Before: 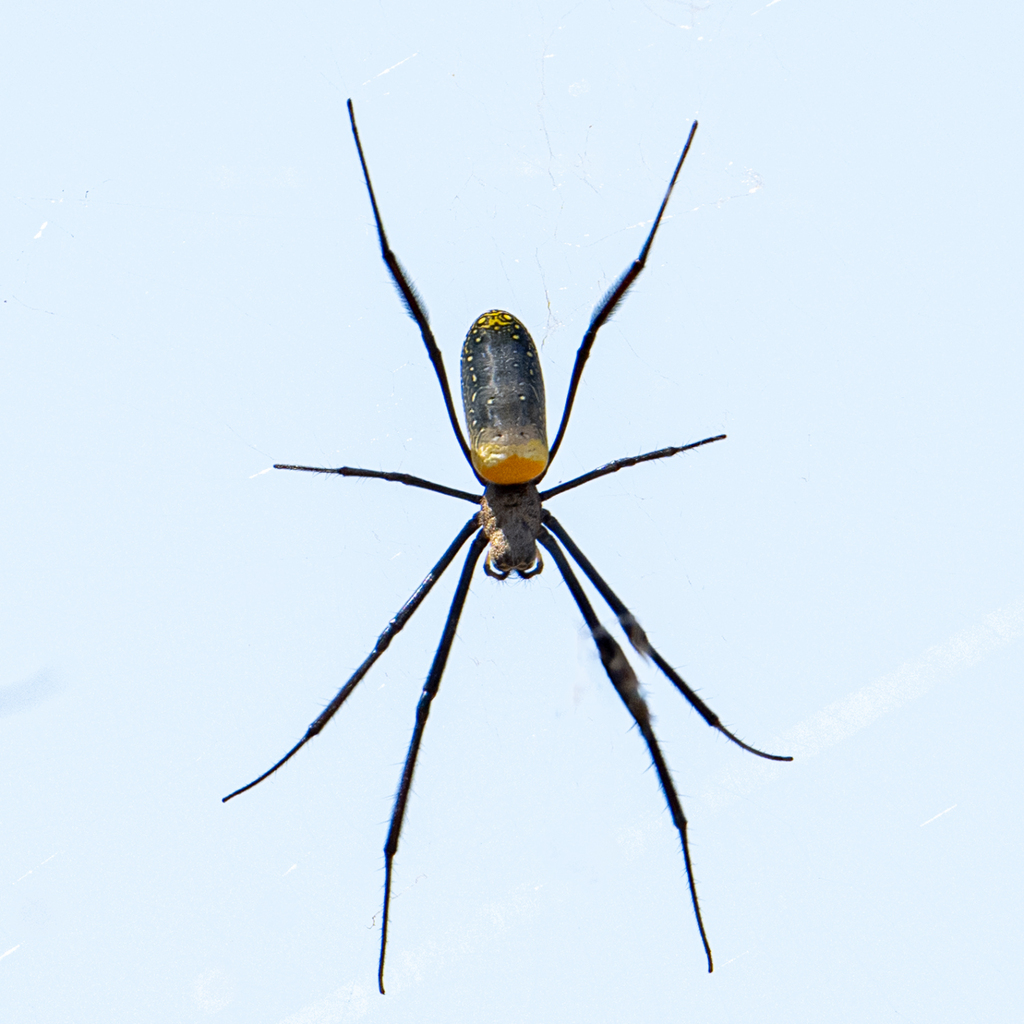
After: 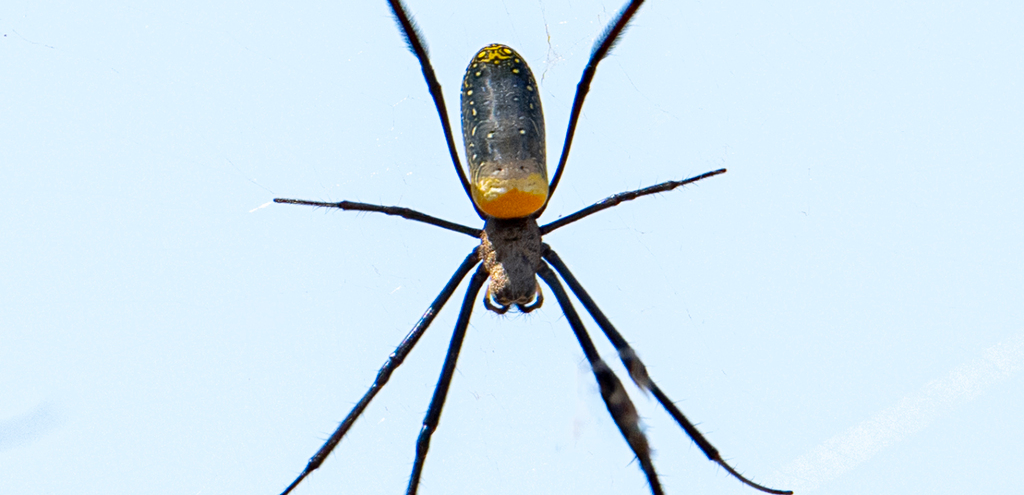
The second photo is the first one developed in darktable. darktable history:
crop and rotate: top 26.006%, bottom 25.605%
